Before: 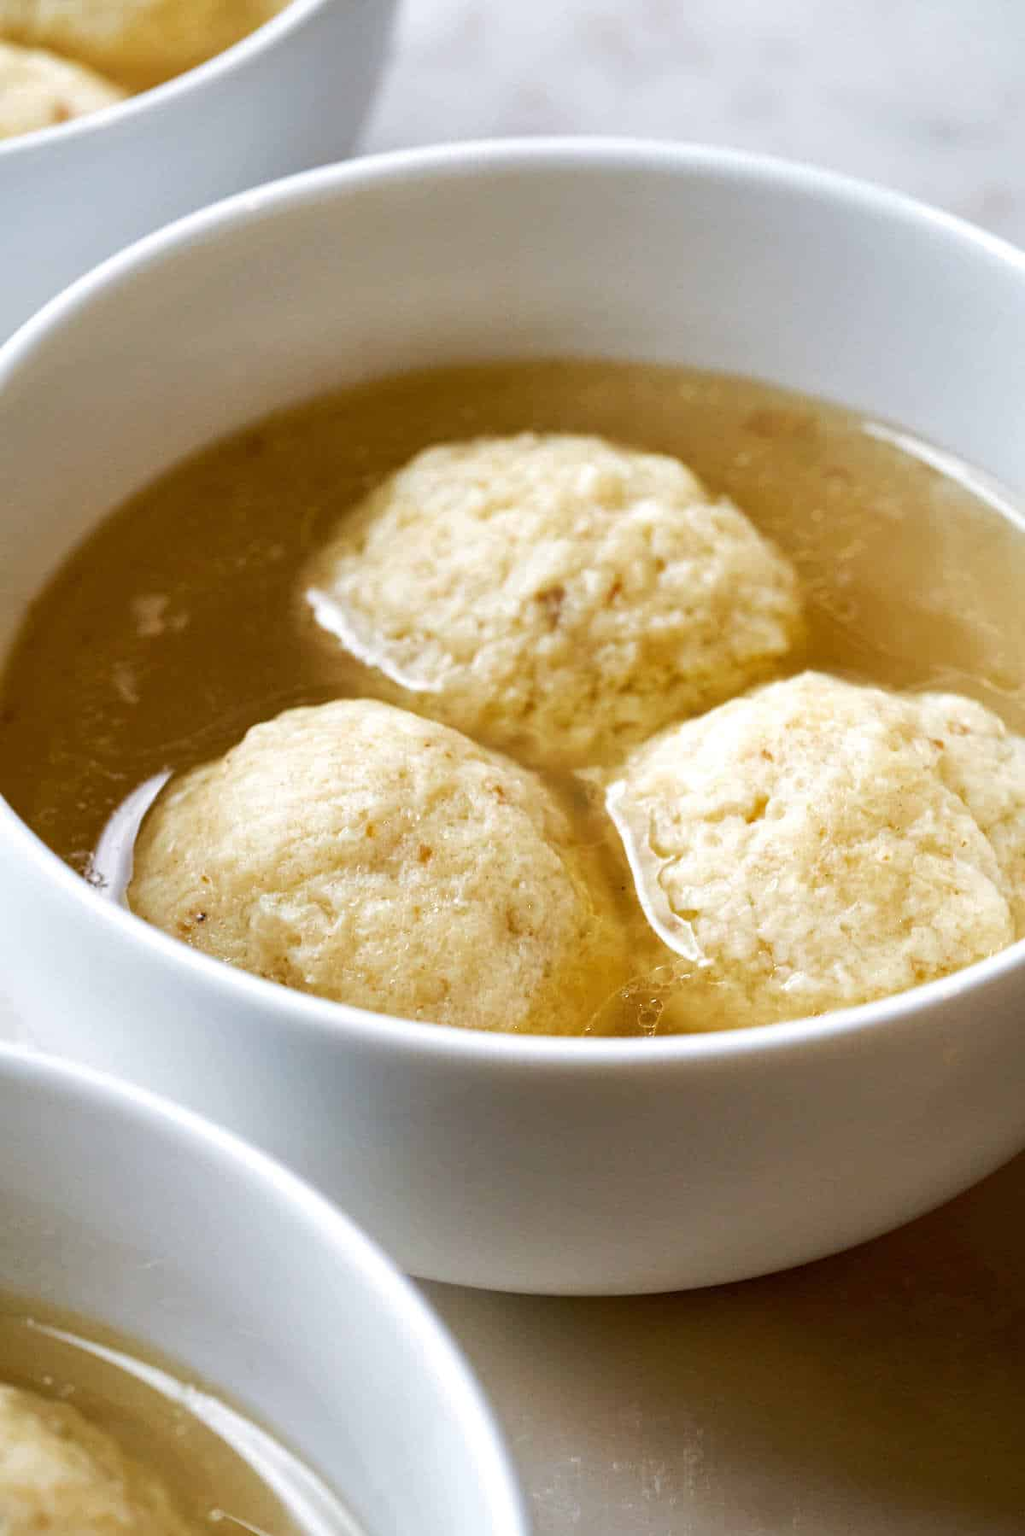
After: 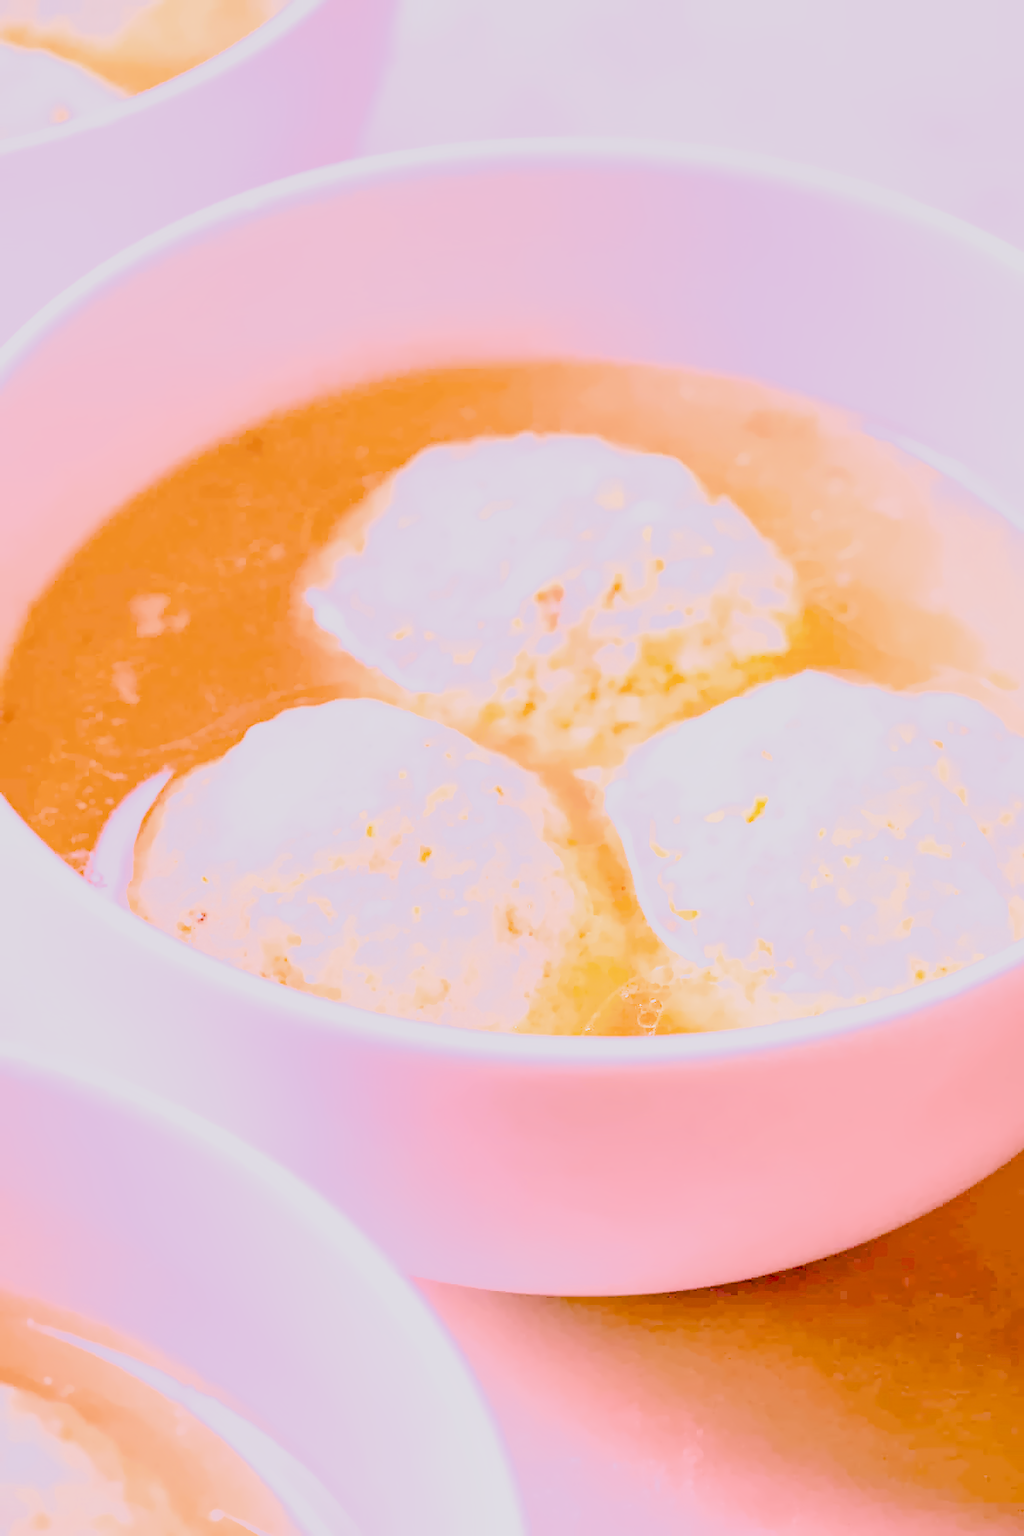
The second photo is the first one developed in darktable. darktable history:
local contrast: on, module defaults
denoise (profiled): preserve shadows 1.52, scattering 0.002, a [-1, 0, 0], compensate highlight preservation false
filmic rgb: black relative exposure -6.98 EV, white relative exposure 5.63 EV, hardness 2.86
haze removal: compatibility mode true, adaptive false
highlight reconstruction: on, module defaults
lens correction: scale 1, crop 1, focal 35, aperture 10, distance 0.775, camera "Canon EOS RP", lens "Canon RF 35mm F1.8 MACRO IS STM"
white balance: red 2.229, blue 1.46
tone equalizer "contrast tone curve: strong": -8 EV -1.08 EV, -7 EV -1.01 EV, -6 EV -0.867 EV, -5 EV -0.578 EV, -3 EV 0.578 EV, -2 EV 0.867 EV, -1 EV 1.01 EV, +0 EV 1.08 EV, edges refinement/feathering 500, mask exposure compensation -1.57 EV, preserve details no
color balance rgb "basic colorfulness: vibrant colors": perceptual saturation grading › global saturation 20%, perceptual saturation grading › highlights -25%, perceptual saturation grading › shadows 50%
color correction: highlights a* -1.43, highlights b* 10.12, shadows a* 0.395, shadows b* 19.35
velvia: on, module defaults
color calibration: illuminant as shot in camera, x 0.379, y 0.396, temperature 4138.76 K
color look up table: target a [13.56, 18.13, -4.88, -18.23, 8.84, -33.4, 41.41, 10.41, 48.24, 22.98, -23.71, 22.1, 14.18, -46.08, 53.38, 4.545, 49.99, -28.63, -0.43, -0.64, -0.73, -0.15, -0.42, -0.08, 0 ×25], target b [14.06, 17.81, -21.93, 30.49, -25.4, -0.2, 65.55, -45.96, 16.25, -21.59, 57.26, 77.48, -50.3, 37.7, 28.19, 89.81, -14.57, -28.64, 1.19, -0.34, -0.5, -0.27, -1.23, -0.97, 0 ×25], num patches 24
